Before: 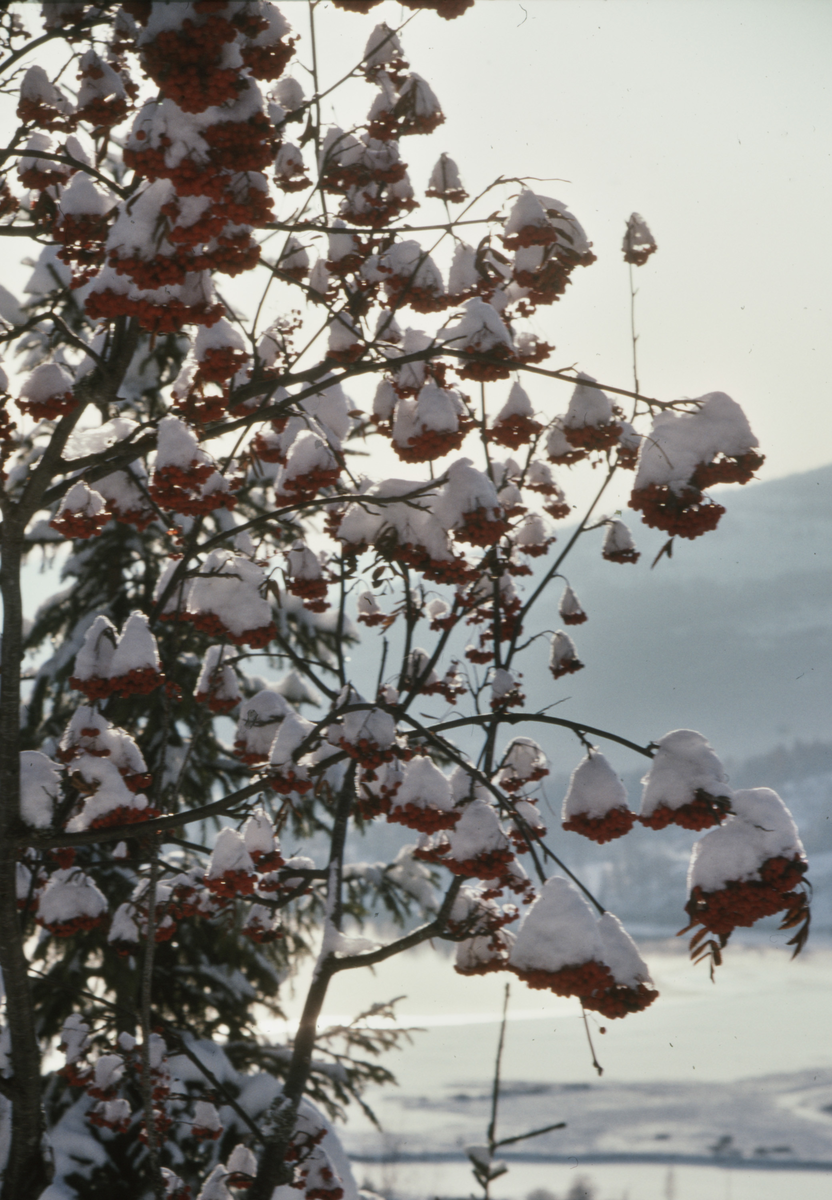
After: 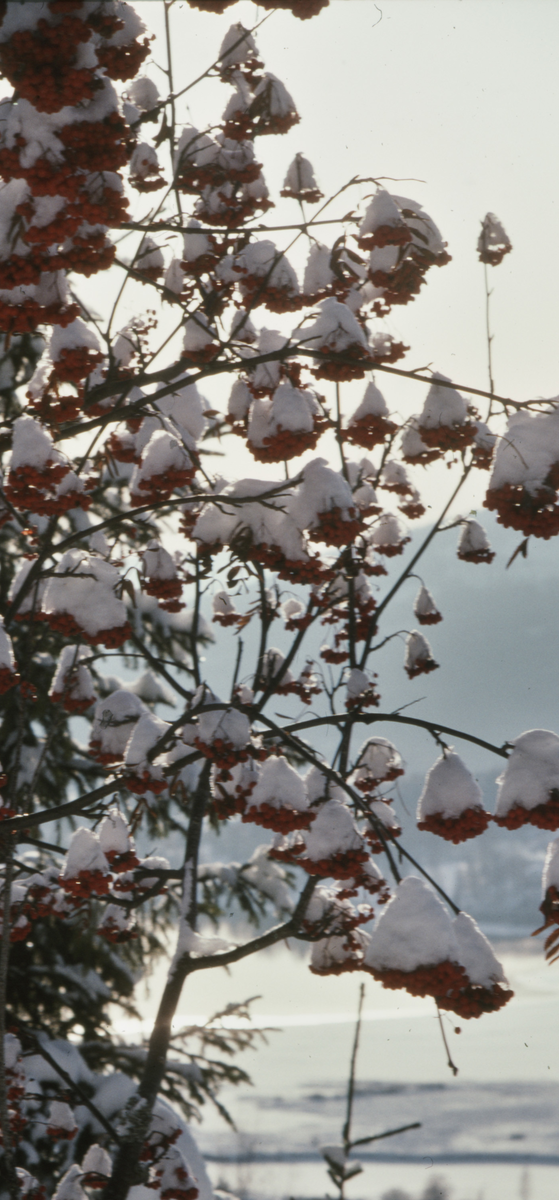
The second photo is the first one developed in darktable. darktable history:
crop and rotate: left 17.531%, right 15.182%
